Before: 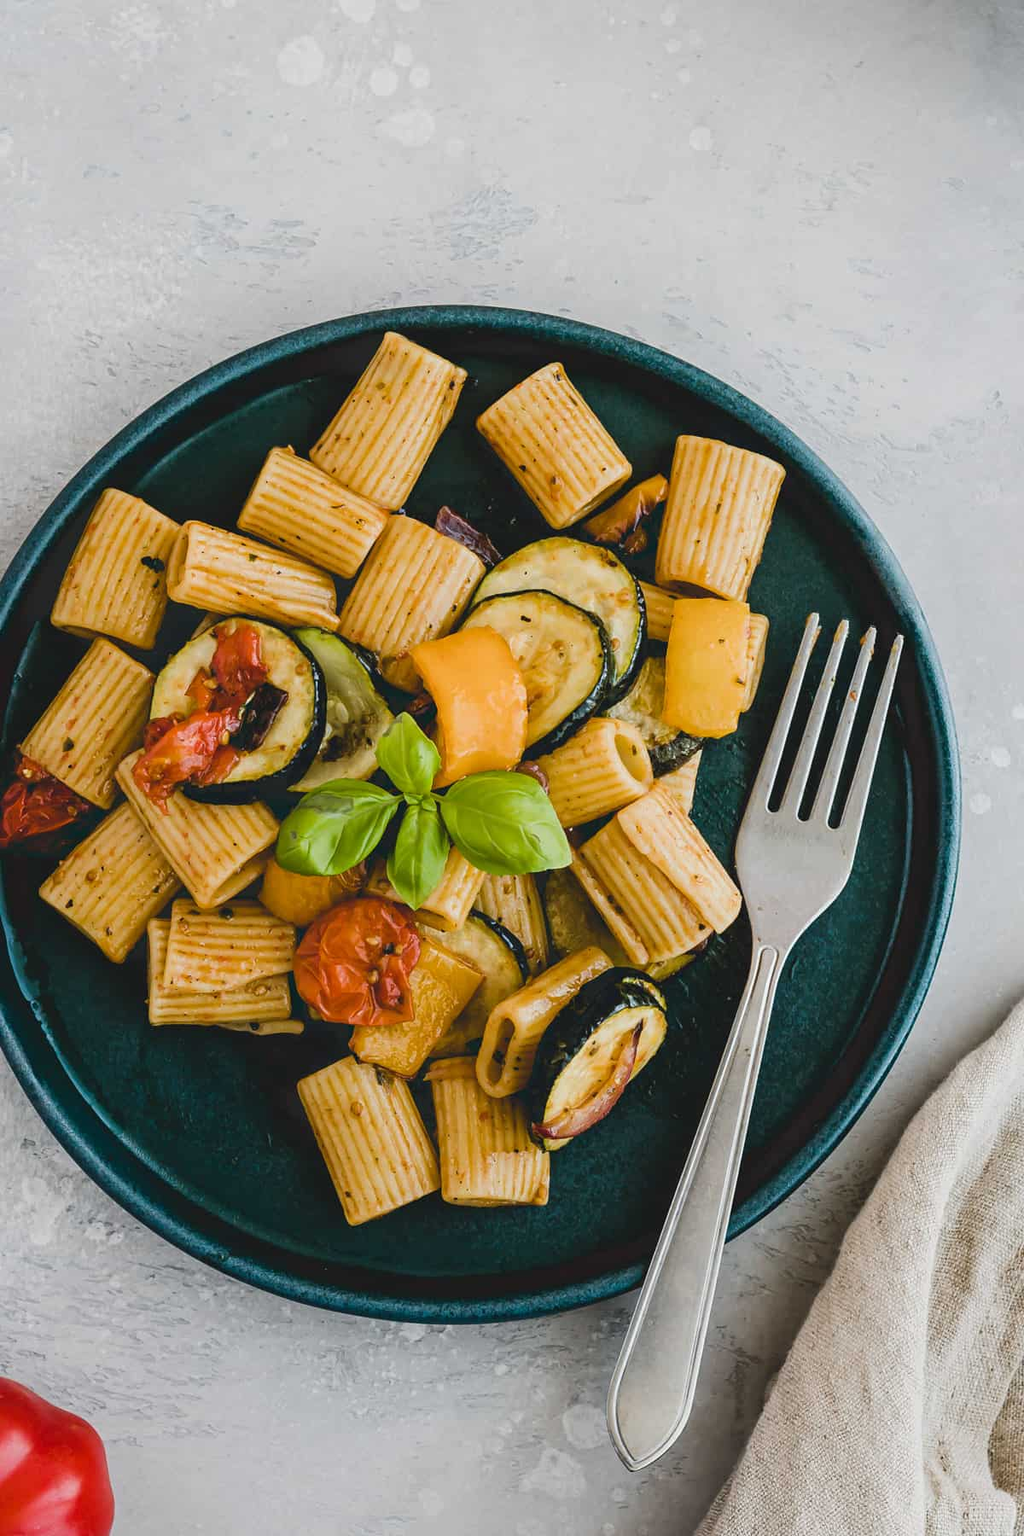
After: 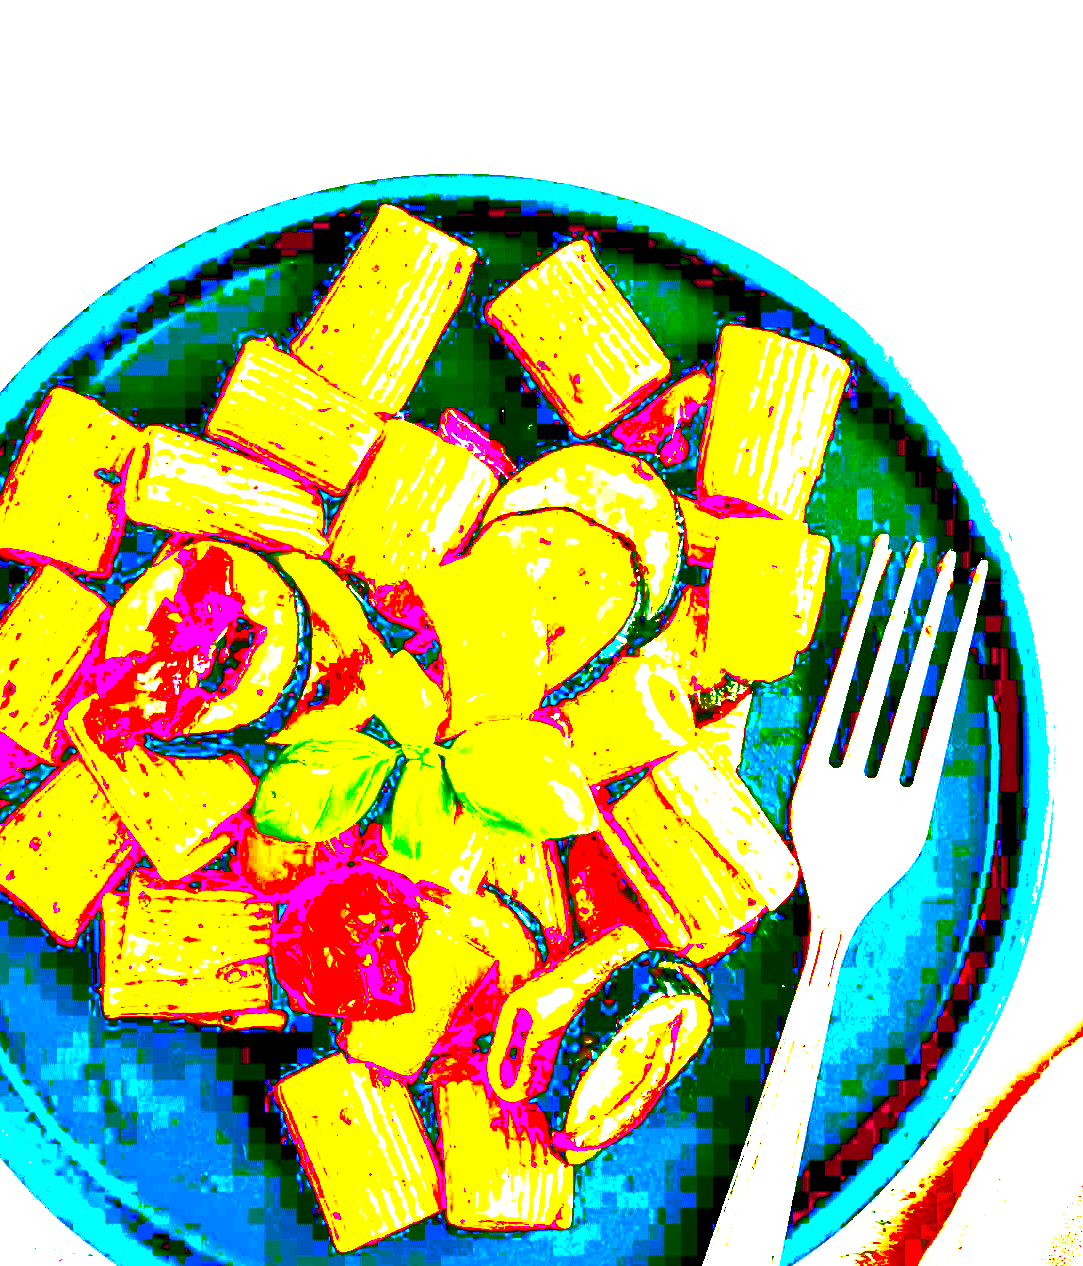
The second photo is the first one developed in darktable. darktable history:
crop: left 5.975%, top 10.273%, right 3.702%, bottom 19.339%
exposure: black level correction 0.1, exposure 3.088 EV, compensate exposure bias true, compensate highlight preservation false
contrast brightness saturation: contrast 0.184, saturation 0.299
tone equalizer: -8 EV -0.001 EV, -7 EV 0.005 EV, -6 EV -0.036 EV, -5 EV 0.011 EV, -4 EV -0.021 EV, -3 EV 0.038 EV, -2 EV -0.072 EV, -1 EV -0.269 EV, +0 EV -0.609 EV, edges refinement/feathering 500, mask exposure compensation -1.57 EV, preserve details no
